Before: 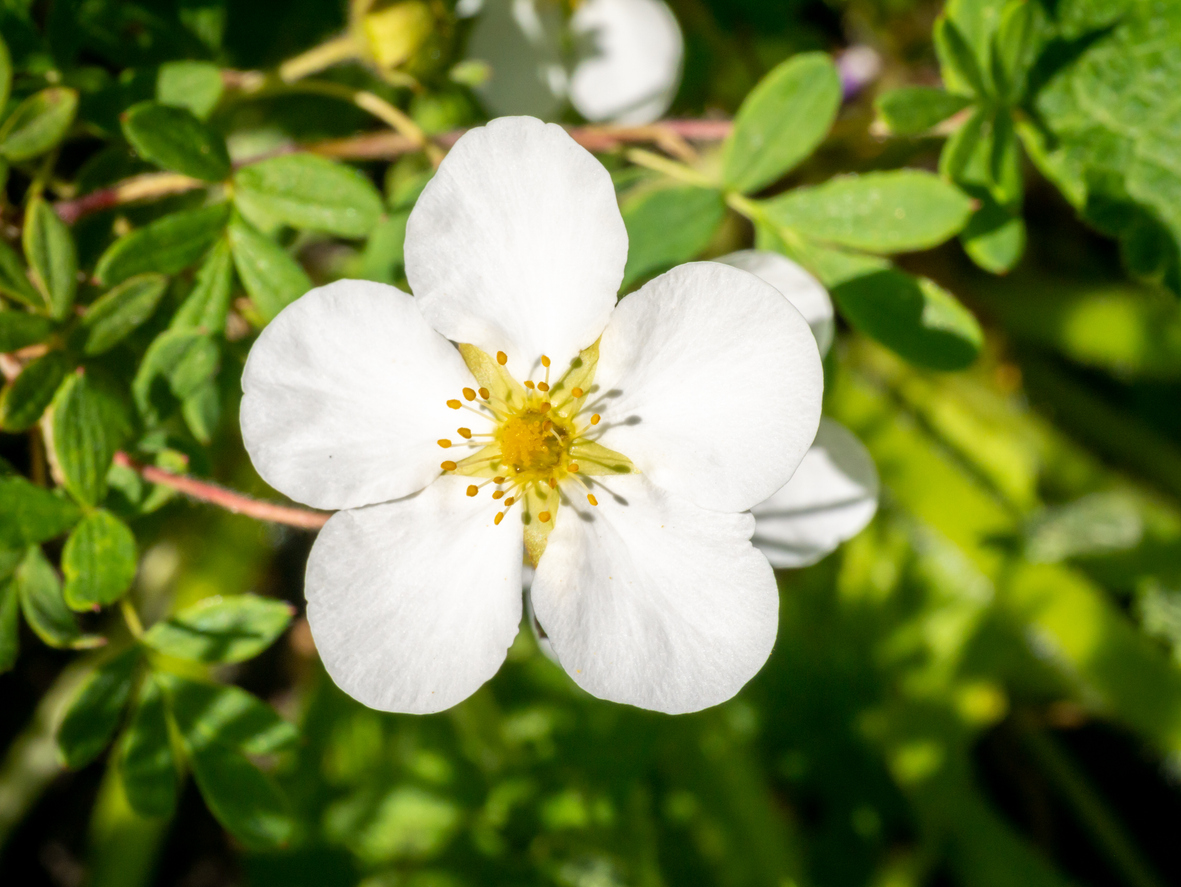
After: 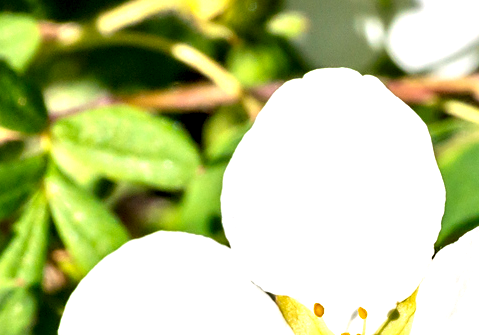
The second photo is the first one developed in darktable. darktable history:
crop: left 15.502%, top 5.435%, right 43.926%, bottom 56.724%
contrast equalizer: octaves 7, y [[0.6 ×6], [0.55 ×6], [0 ×6], [0 ×6], [0 ×6]]
exposure: black level correction 0, exposure 0.702 EV, compensate highlight preservation false
sharpen: radius 1.86, amount 0.407, threshold 1.739
